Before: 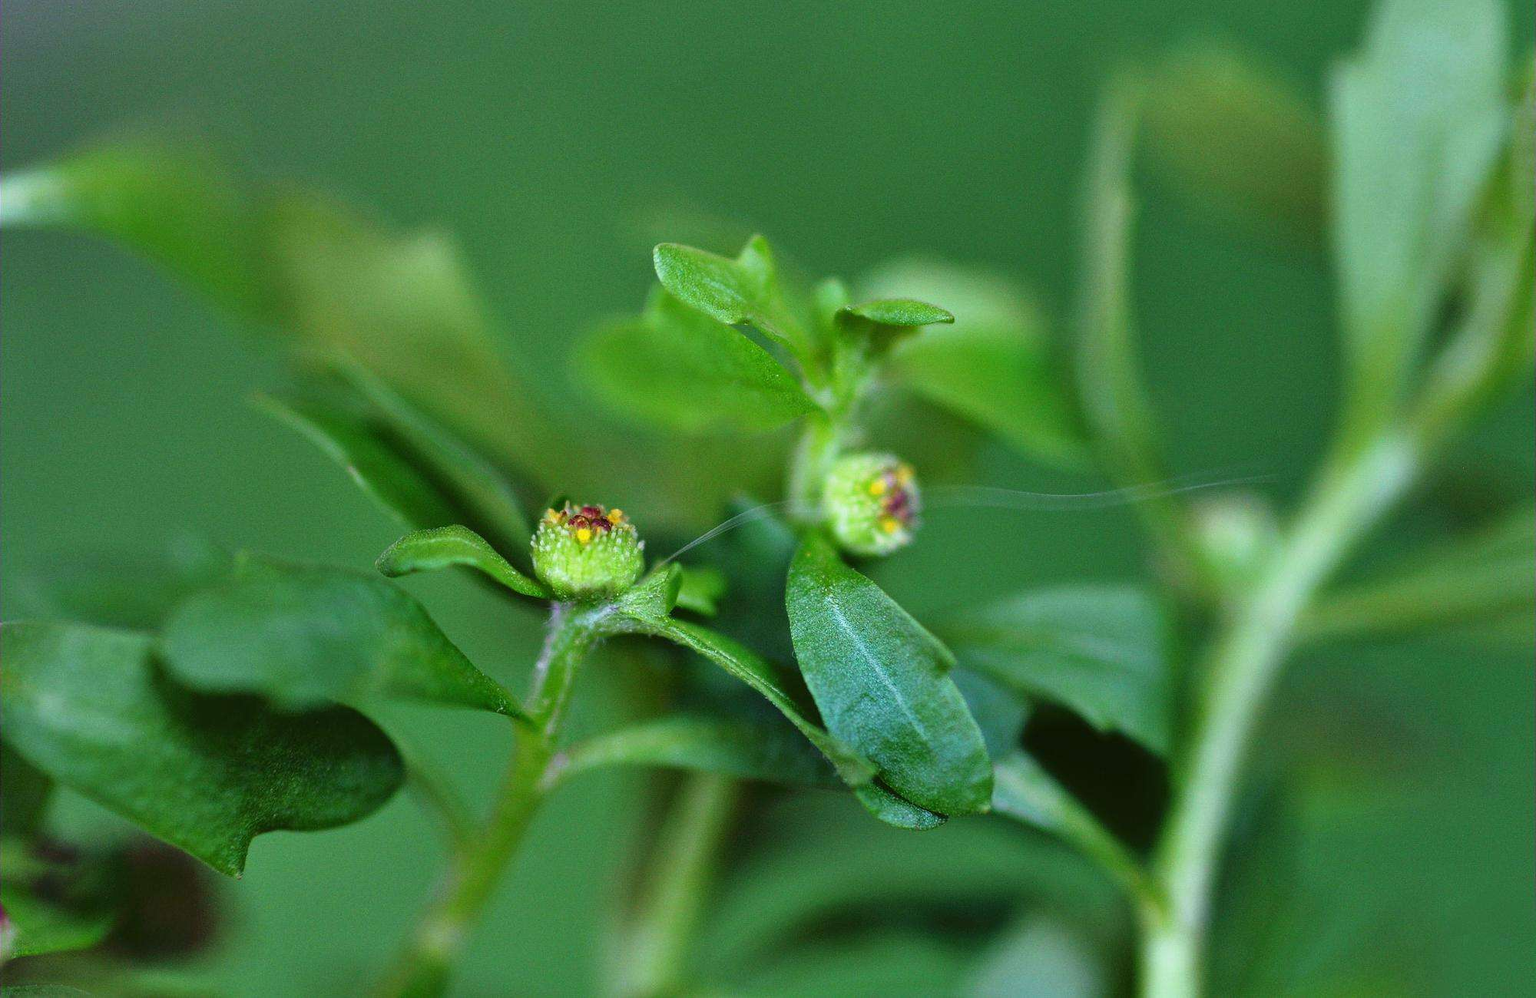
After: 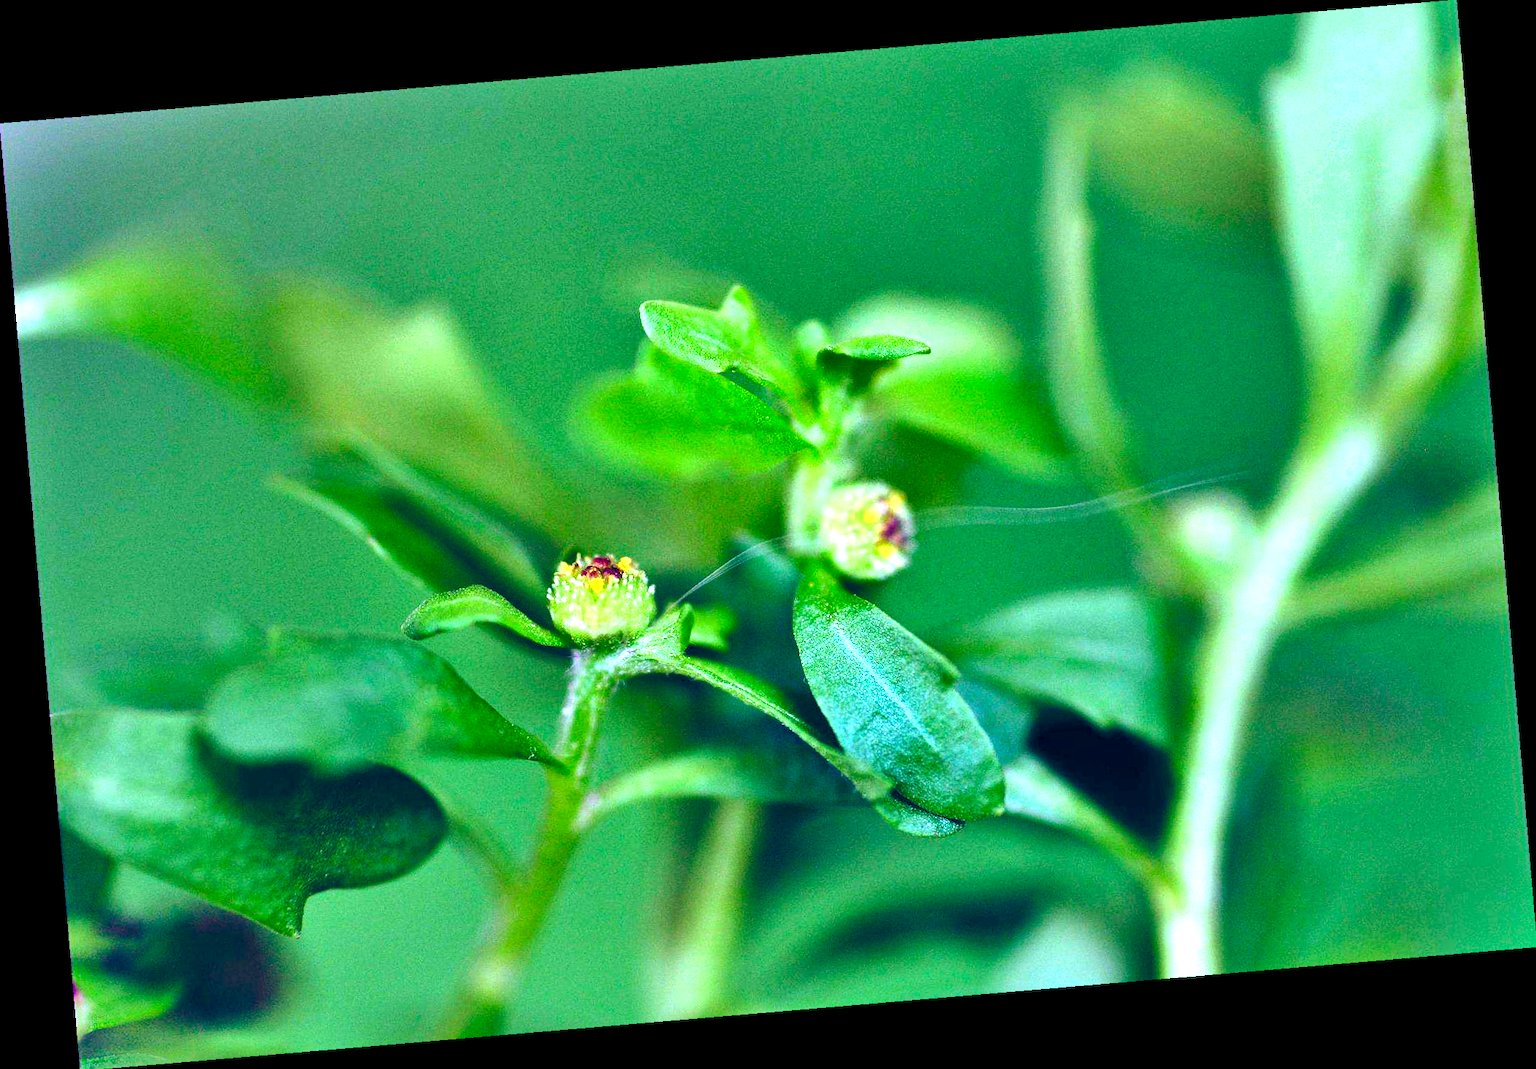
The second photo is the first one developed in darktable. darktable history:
exposure: black level correction 0.001, exposure 1.129 EV, compensate exposure bias true, compensate highlight preservation false
rotate and perspective: rotation -4.86°, automatic cropping off
shadows and highlights: soften with gaussian
color balance rgb: shadows lift › luminance -41.13%, shadows lift › chroma 14.13%, shadows lift › hue 260°, power › luminance -3.76%, power › chroma 0.56%, power › hue 40.37°, highlights gain › luminance 16.81%, highlights gain › chroma 2.94%, highlights gain › hue 260°, global offset › luminance -0.29%, global offset › chroma 0.31%, global offset › hue 260°, perceptual saturation grading › global saturation 20%, perceptual saturation grading › highlights -13.92%, perceptual saturation grading › shadows 50%
